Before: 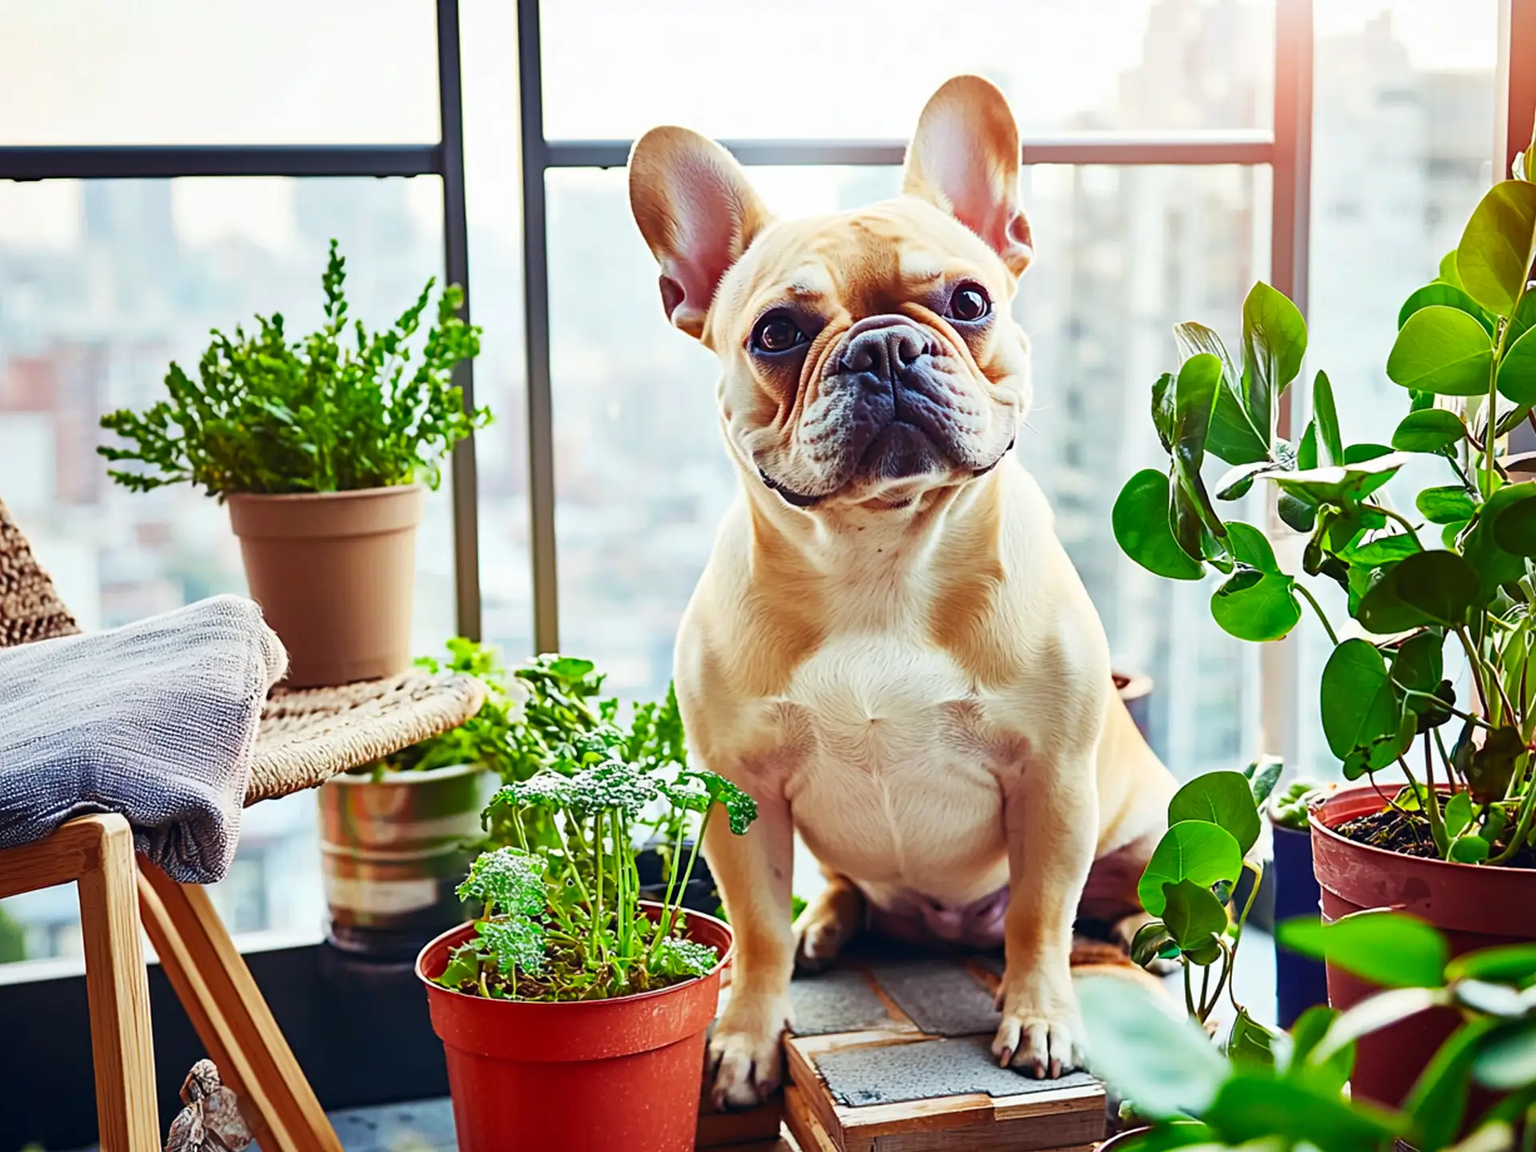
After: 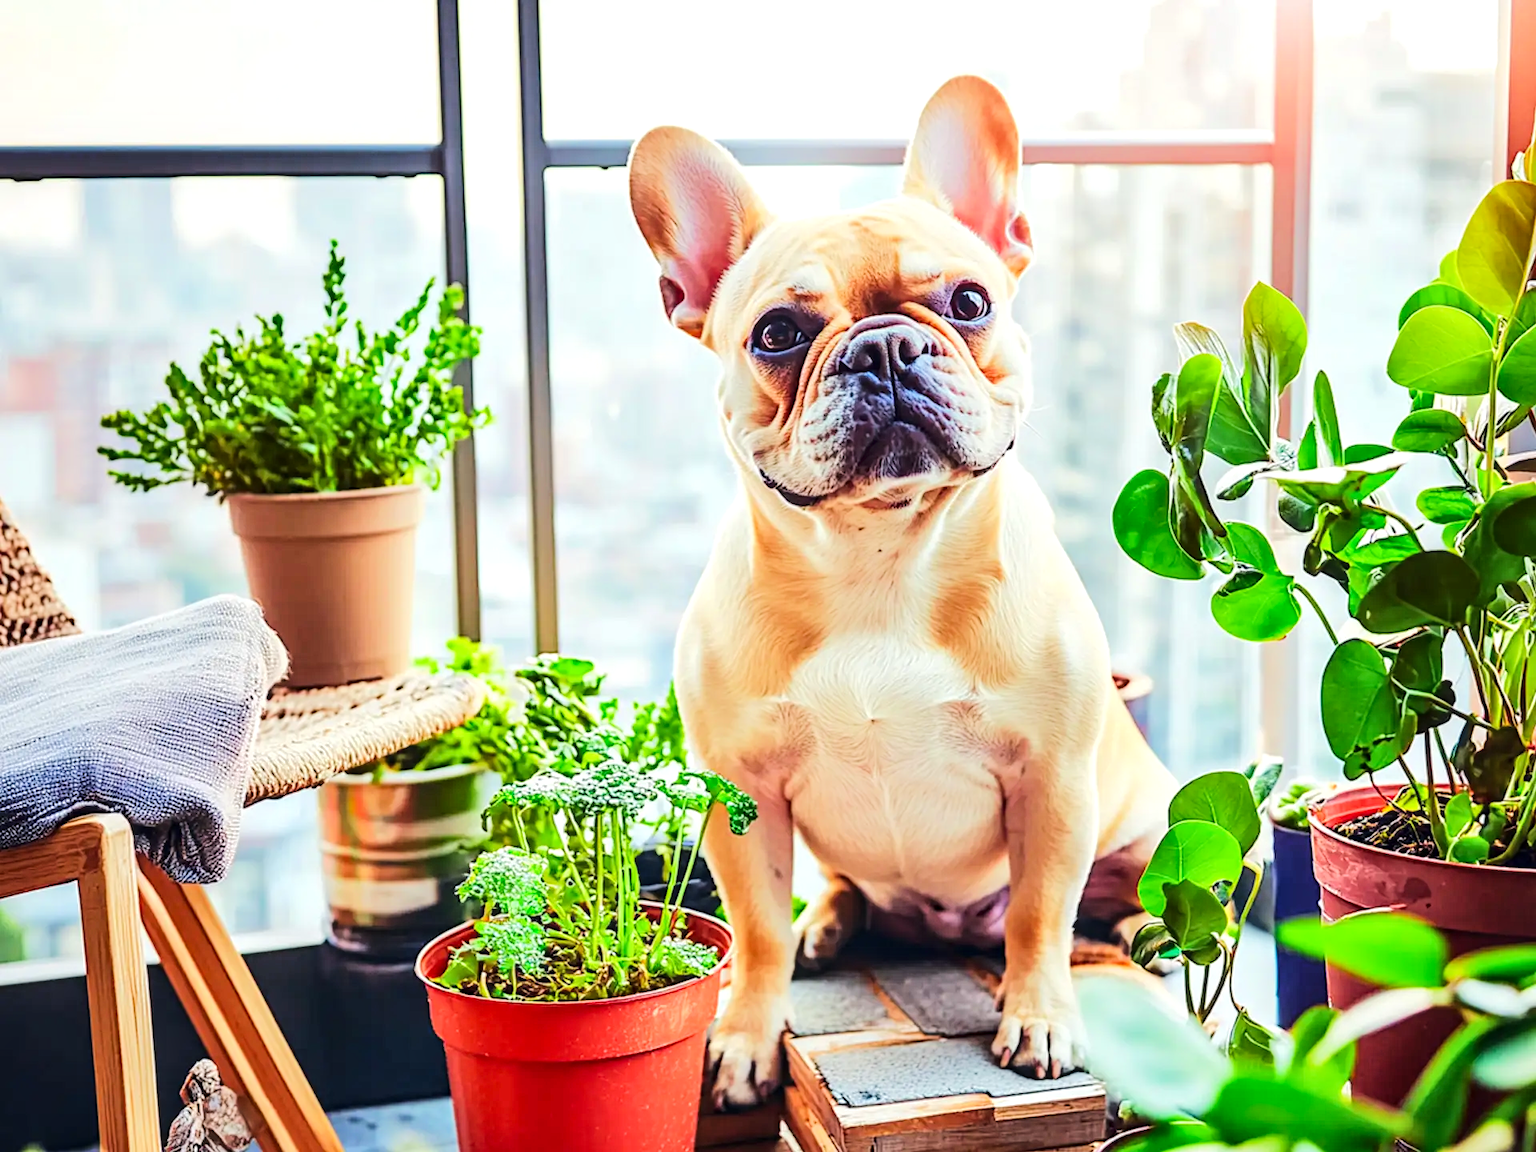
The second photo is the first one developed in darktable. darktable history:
local contrast: detail 130%
tone equalizer: -7 EV 0.148 EV, -6 EV 0.599 EV, -5 EV 1.16 EV, -4 EV 1.35 EV, -3 EV 1.18 EV, -2 EV 0.6 EV, -1 EV 0.147 EV, edges refinement/feathering 500, mask exposure compensation -1.57 EV, preserve details no
